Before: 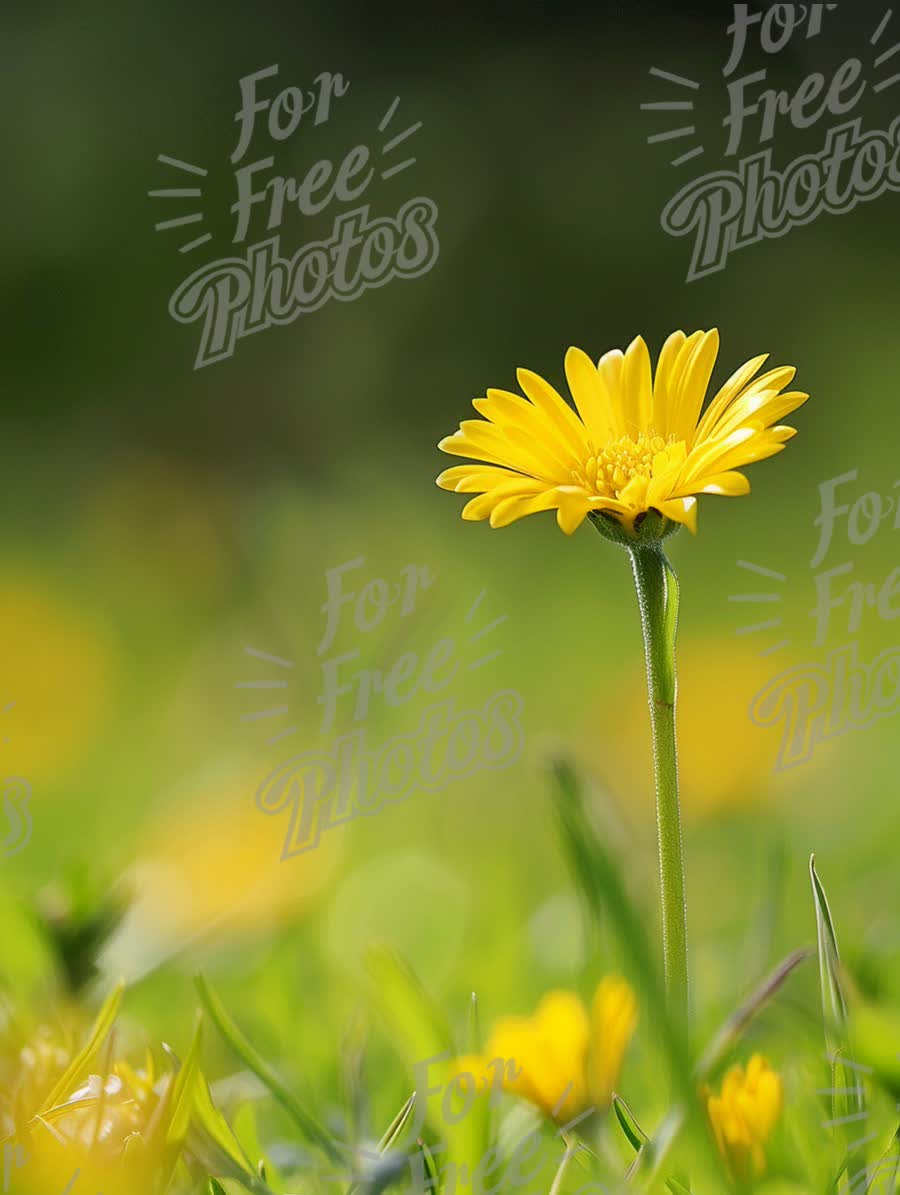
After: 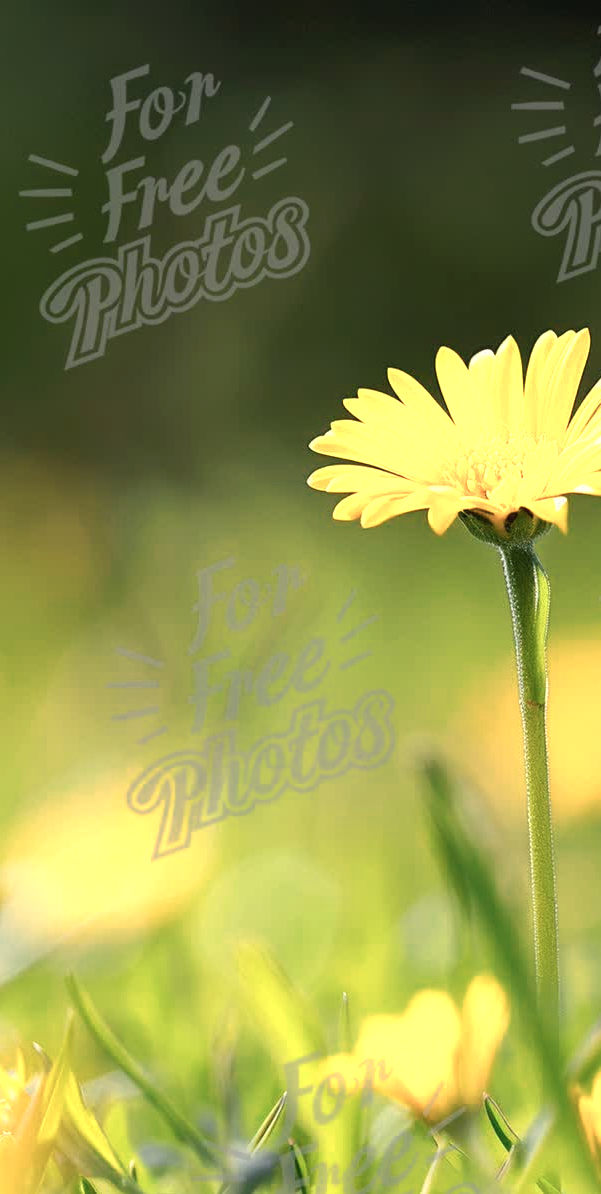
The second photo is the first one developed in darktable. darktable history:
crop and rotate: left 14.426%, right 18.791%
color zones: curves: ch0 [(0.018, 0.548) (0.224, 0.64) (0.425, 0.447) (0.675, 0.575) (0.732, 0.579)]; ch1 [(0.066, 0.487) (0.25, 0.5) (0.404, 0.43) (0.75, 0.421) (0.956, 0.421)]; ch2 [(0.044, 0.561) (0.215, 0.465) (0.399, 0.544) (0.465, 0.548) (0.614, 0.447) (0.724, 0.43) (0.882, 0.623) (0.956, 0.632)]
